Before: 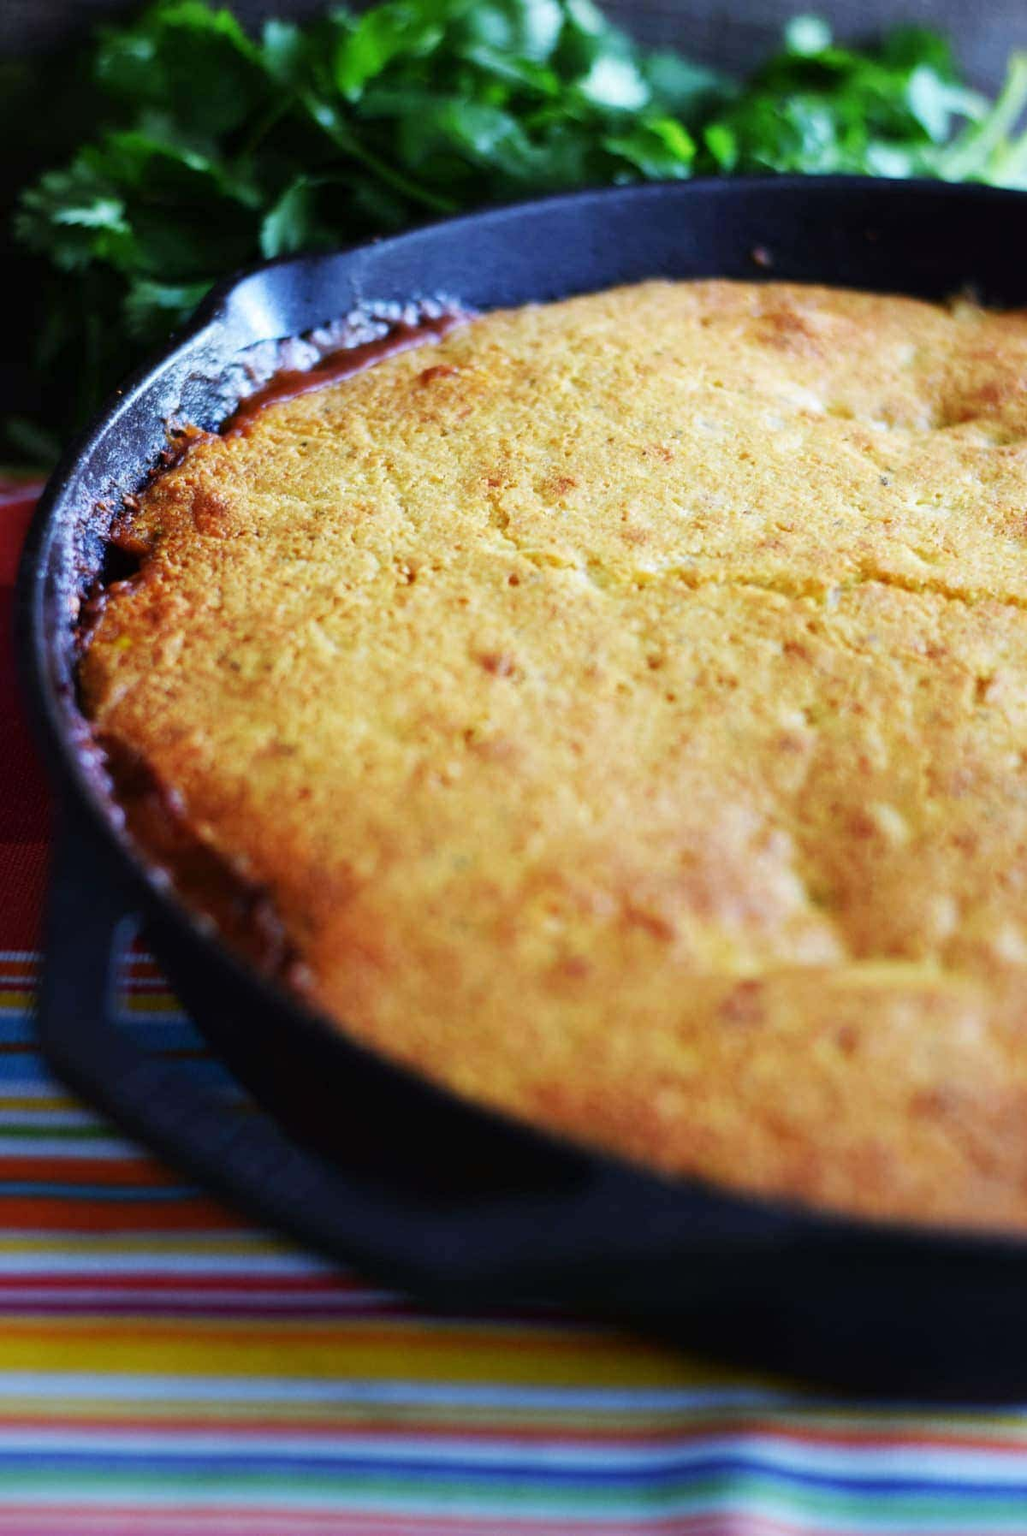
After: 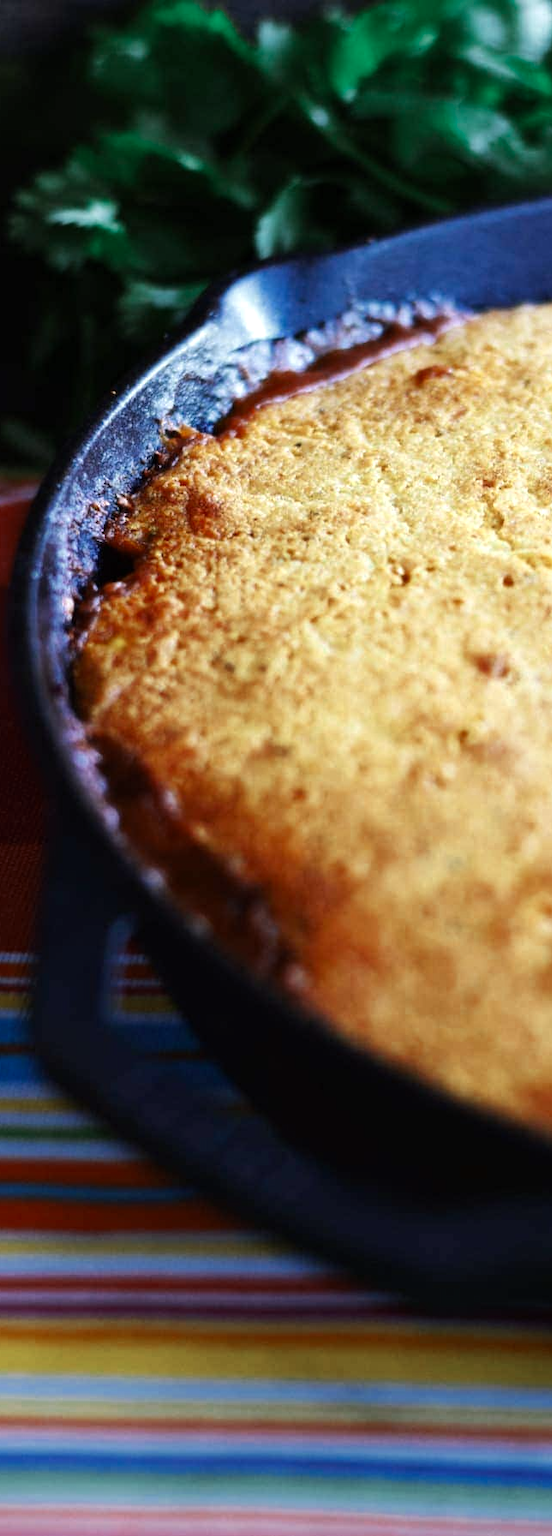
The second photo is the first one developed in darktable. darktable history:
tone equalizer: -8 EV -0.417 EV, -7 EV -0.389 EV, -6 EV -0.333 EV, -5 EV -0.222 EV, -3 EV 0.222 EV, -2 EV 0.333 EV, -1 EV 0.389 EV, +0 EV 0.417 EV, edges refinement/feathering 500, mask exposure compensation -1.57 EV, preserve details no
color zones: curves: ch0 [(0, 0.5) (0.125, 0.4) (0.25, 0.5) (0.375, 0.4) (0.5, 0.4) (0.625, 0.35) (0.75, 0.35) (0.875, 0.5)]; ch1 [(0, 0.35) (0.125, 0.45) (0.25, 0.35) (0.375, 0.35) (0.5, 0.35) (0.625, 0.35) (0.75, 0.45) (0.875, 0.35)]; ch2 [(0, 0.6) (0.125, 0.5) (0.25, 0.5) (0.375, 0.6) (0.5, 0.6) (0.625, 0.5) (0.75, 0.5) (0.875, 0.5)]
crop: left 0.587%, right 45.588%, bottom 0.086%
contrast brightness saturation: saturation 0.1
